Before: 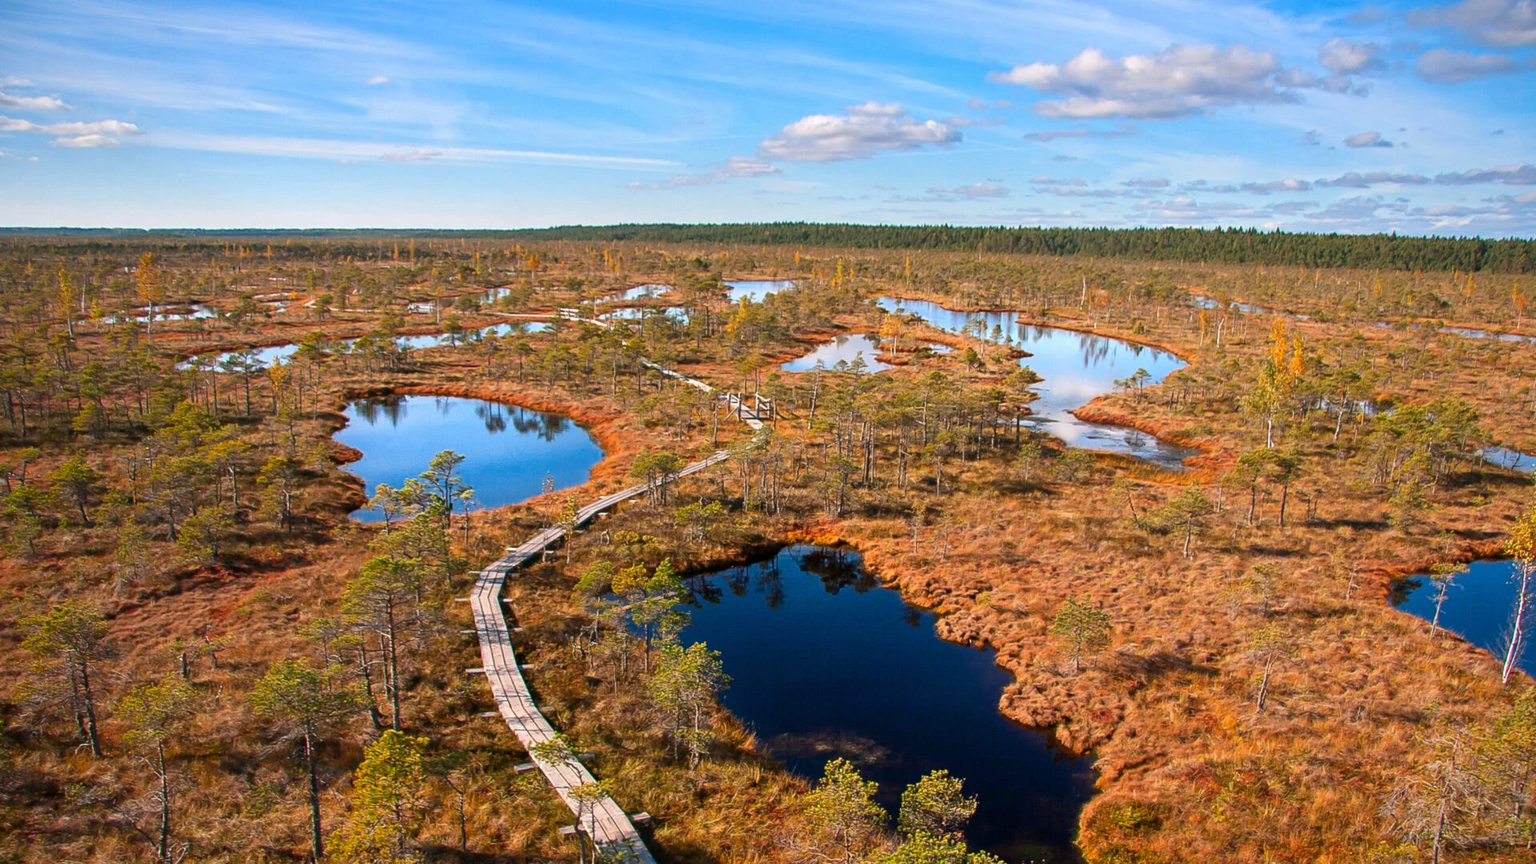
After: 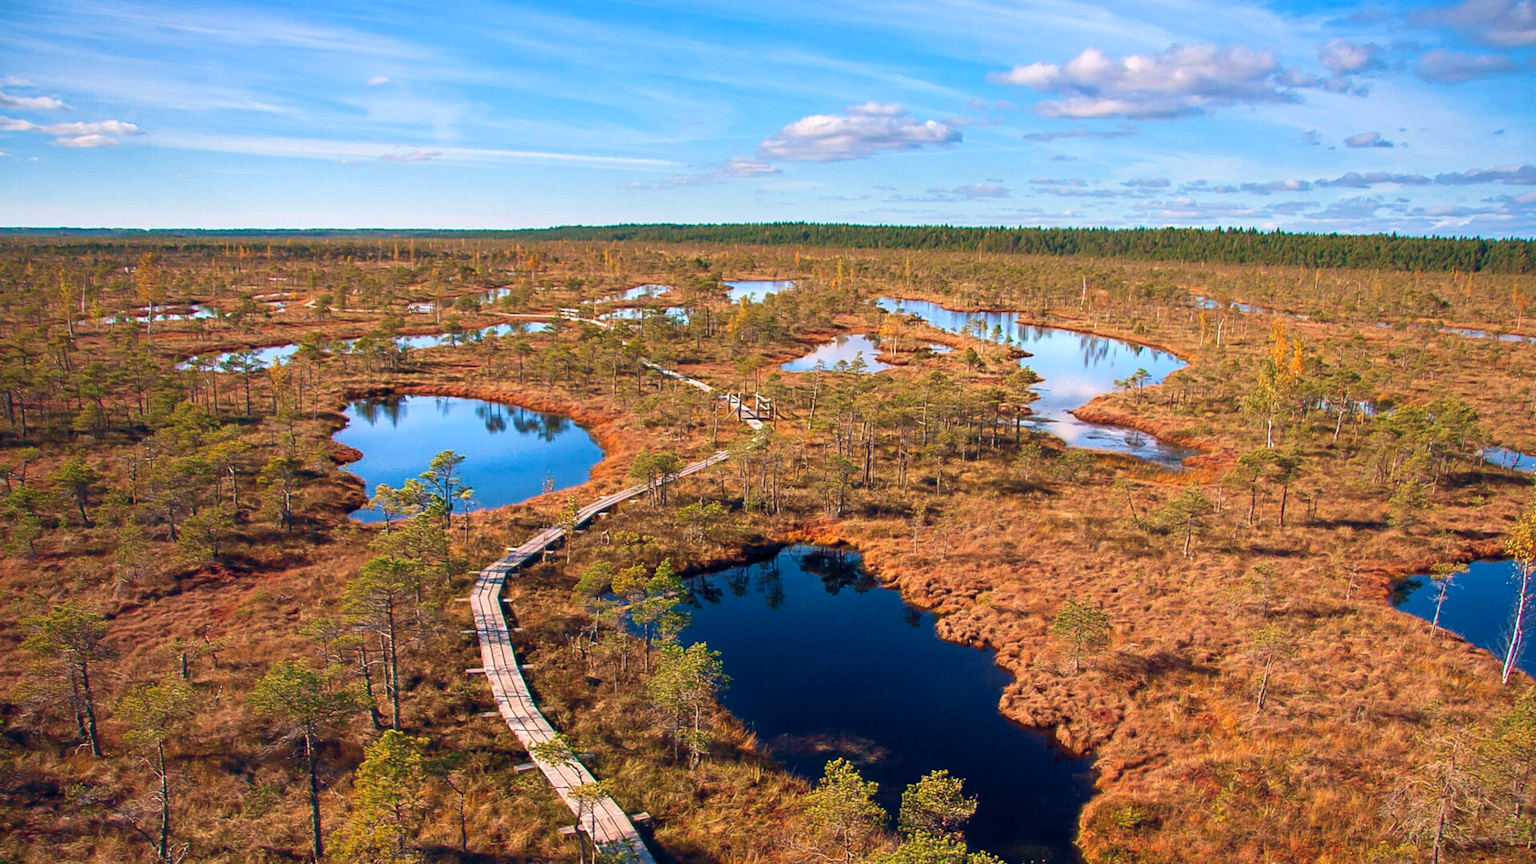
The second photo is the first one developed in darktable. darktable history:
velvia: strength 44.56%
shadows and highlights: shadows -9.34, white point adjustment 1.37, highlights 11.12
color balance rgb: global offset › chroma 0.123%, global offset › hue 253.1°, perceptual saturation grading › global saturation 0.521%, global vibrance 9.467%
